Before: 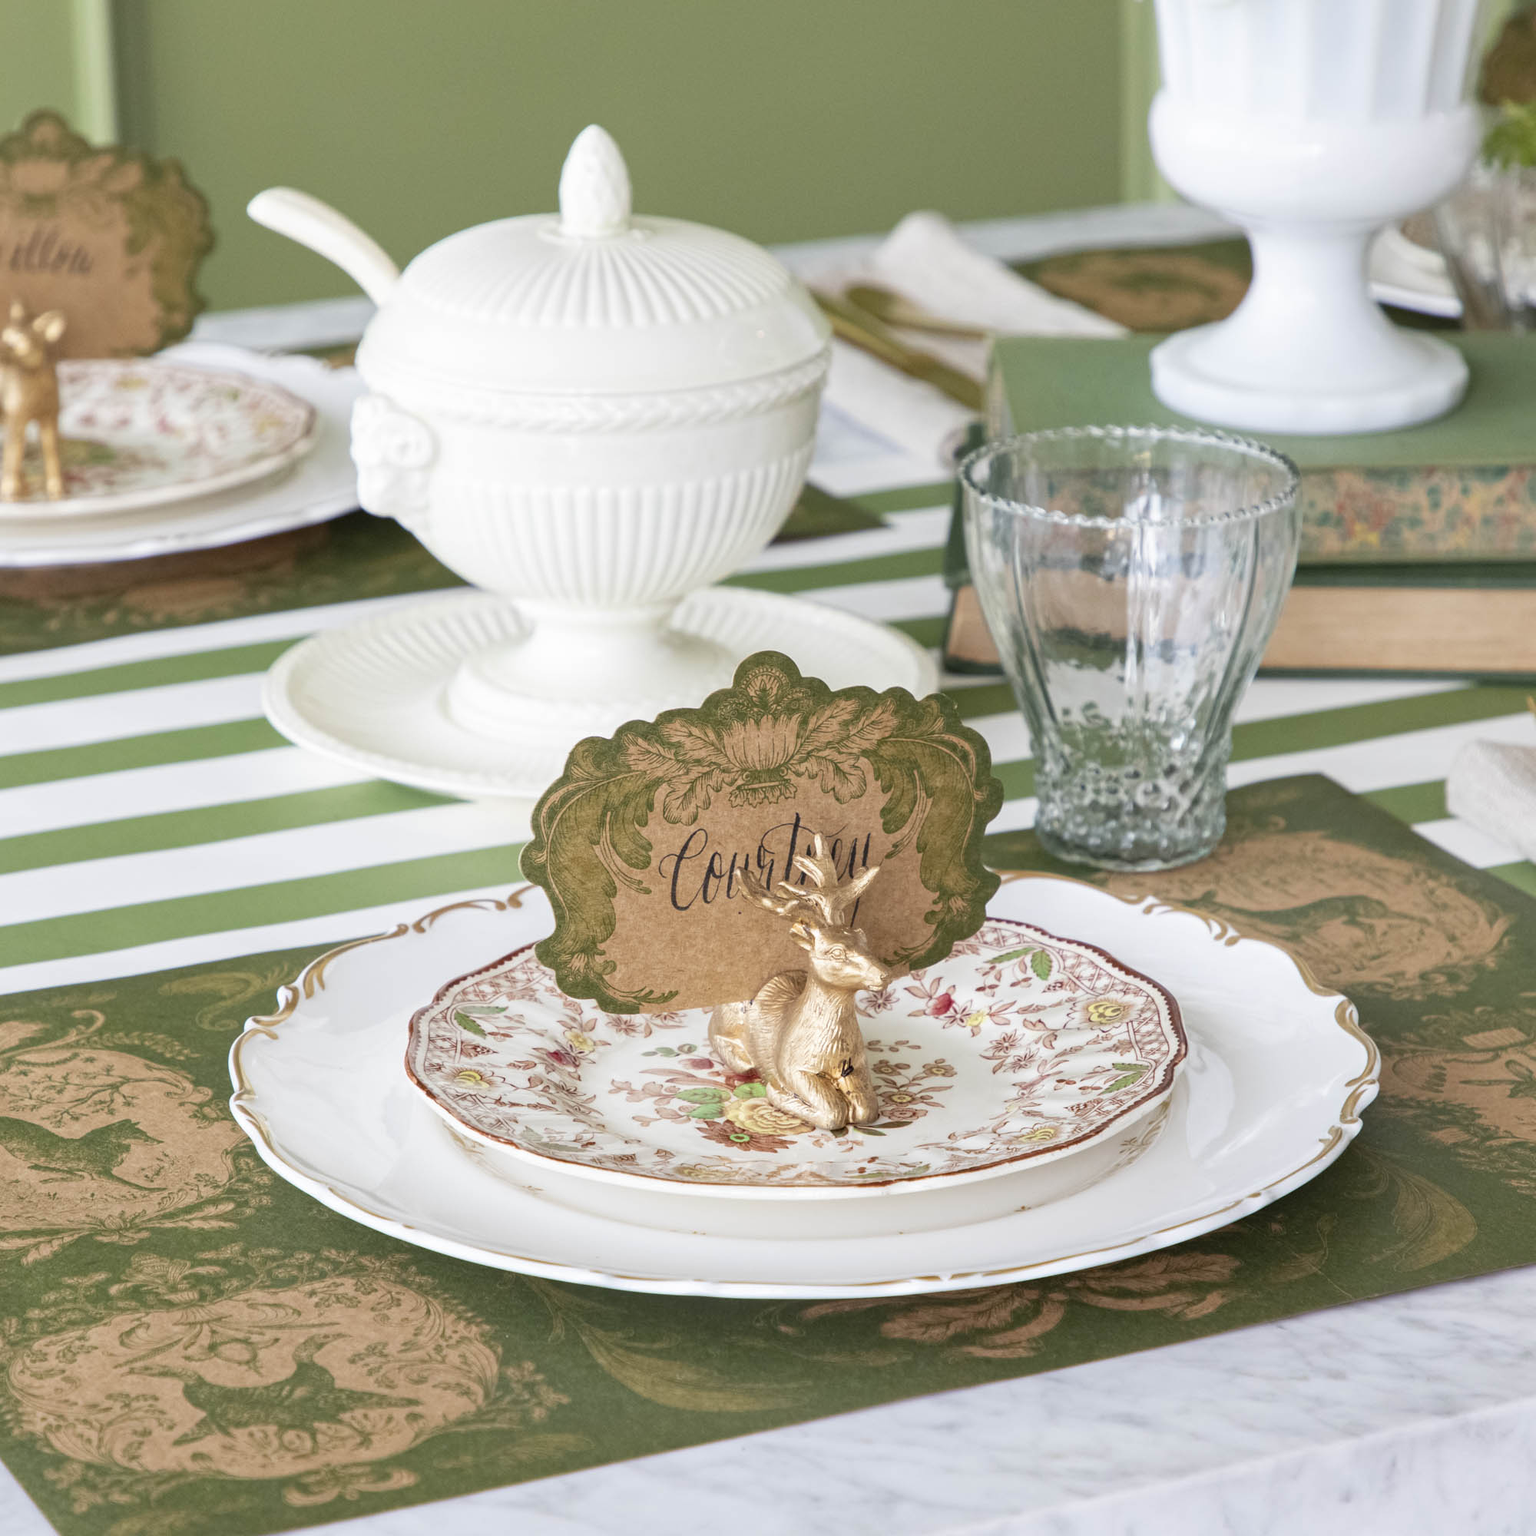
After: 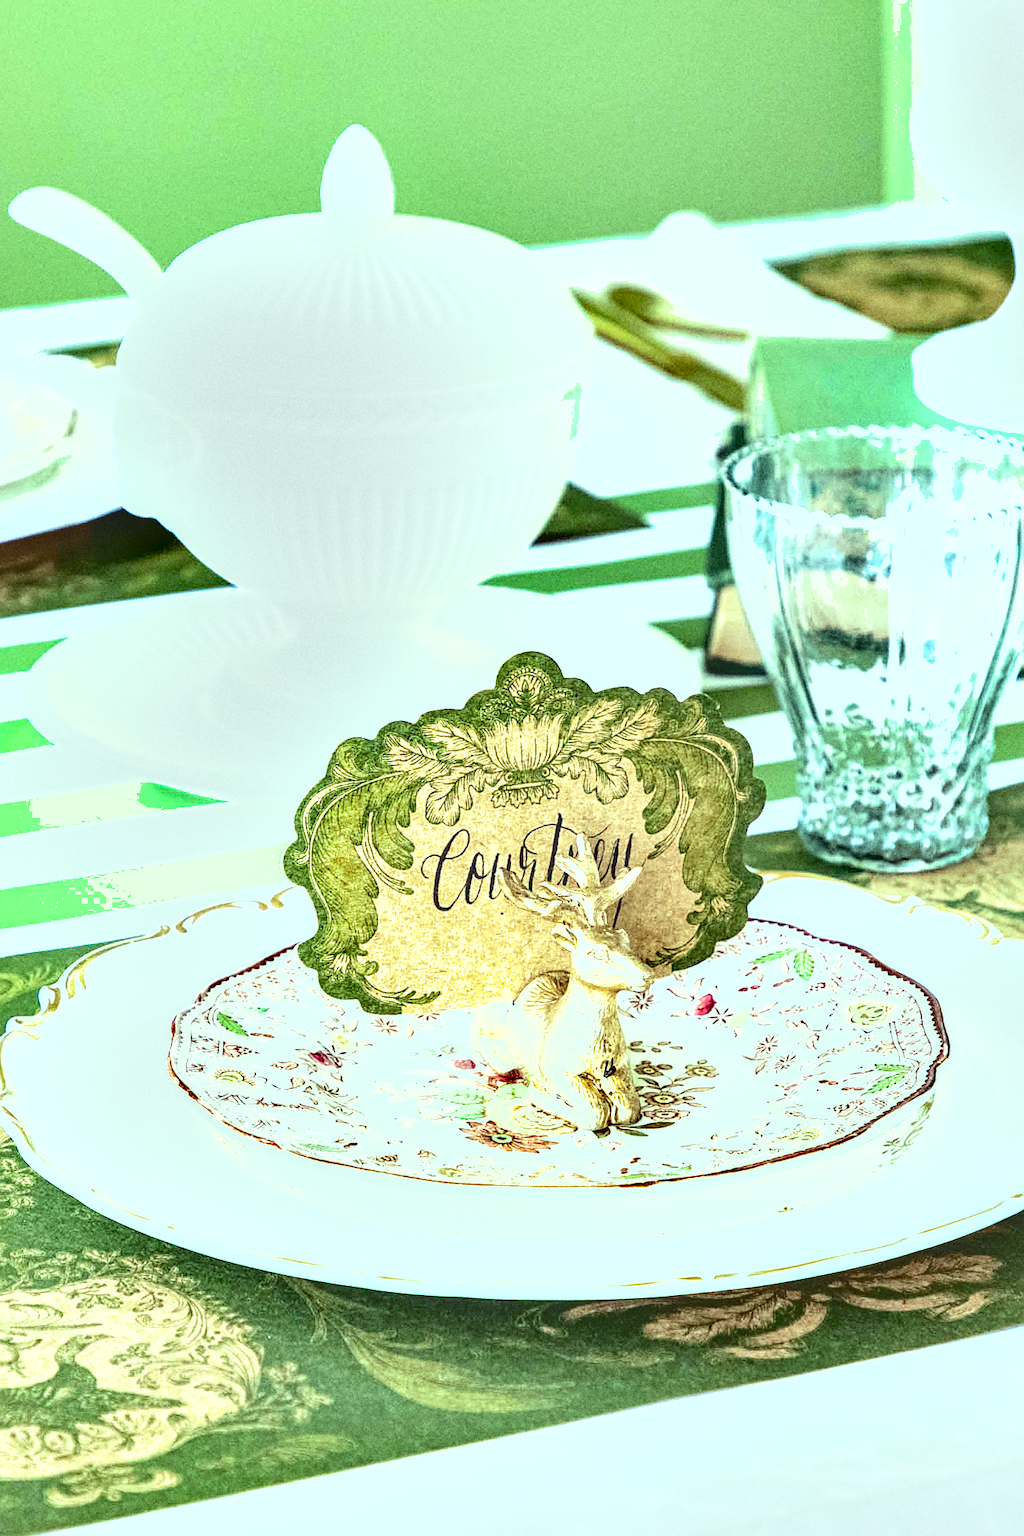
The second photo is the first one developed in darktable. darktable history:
exposure: black level correction 0, exposure 1.2 EV, compensate exposure bias true, compensate highlight preservation false
color balance: mode lift, gamma, gain (sRGB), lift [0.997, 0.979, 1.021, 1.011], gamma [1, 1.084, 0.916, 0.998], gain [1, 0.87, 1.13, 1.101], contrast 4.55%, contrast fulcrum 38.24%, output saturation 104.09%
shadows and highlights: shadows 22.7, highlights -48.71, soften with gaussian
grain: coarseness 11.82 ISO, strength 36.67%, mid-tones bias 74.17%
sharpen: on, module defaults
local contrast: on, module defaults
crop and rotate: left 15.546%, right 17.787%
contrast brightness saturation: contrast 0.14, brightness 0.21
